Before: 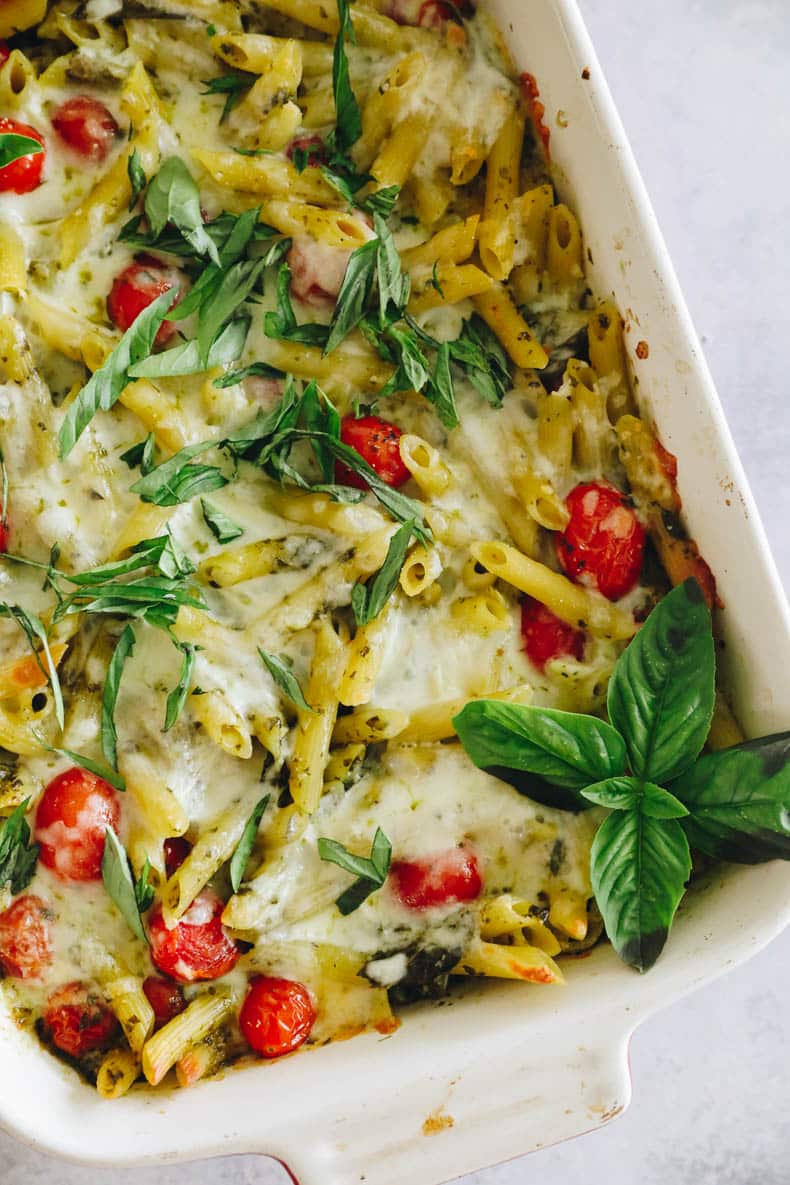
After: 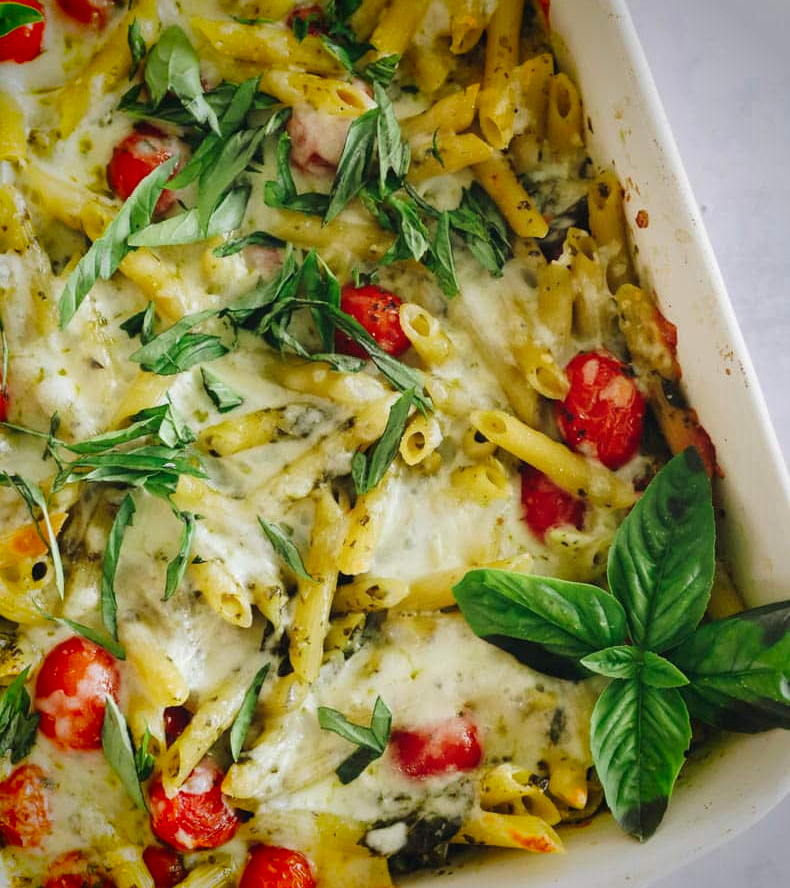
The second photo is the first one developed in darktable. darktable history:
crop: top 11.058%, bottom 13.953%
vignetting: fall-off start 73.93%, saturation 0.385, unbound false
